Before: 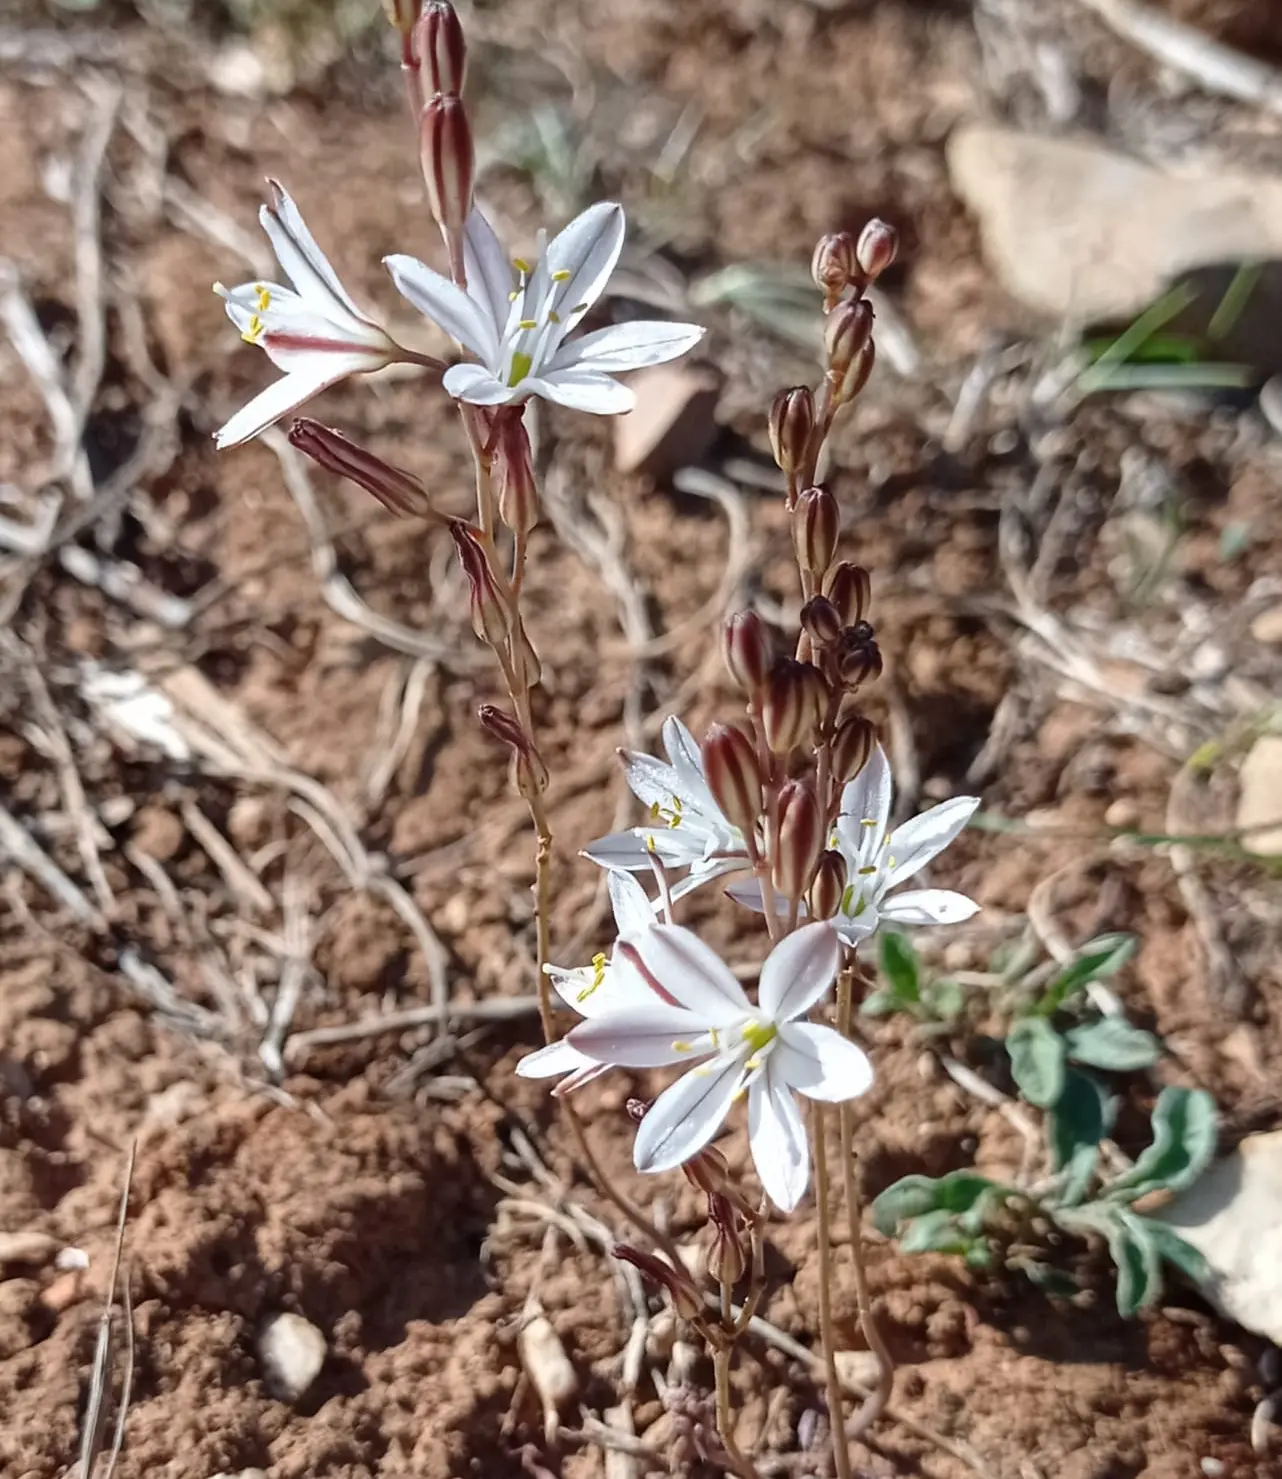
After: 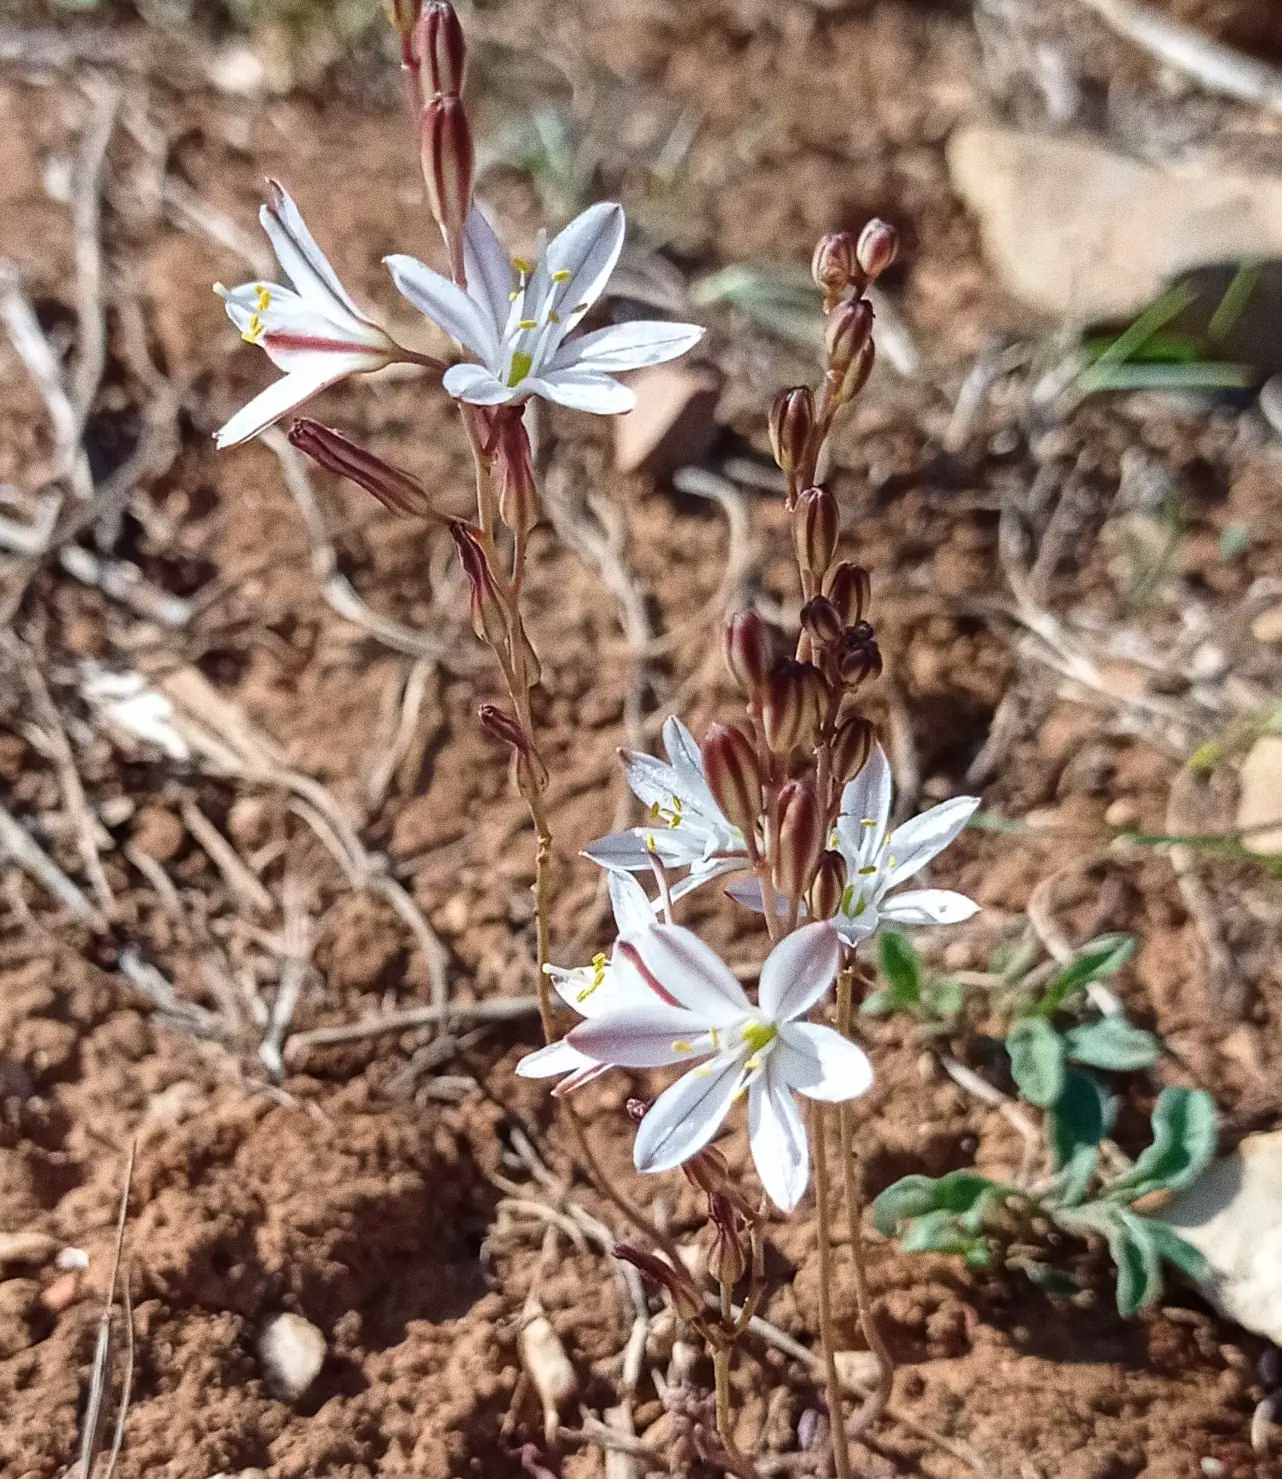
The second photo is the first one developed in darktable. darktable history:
grain: coarseness 0.09 ISO, strength 40%
velvia: on, module defaults
